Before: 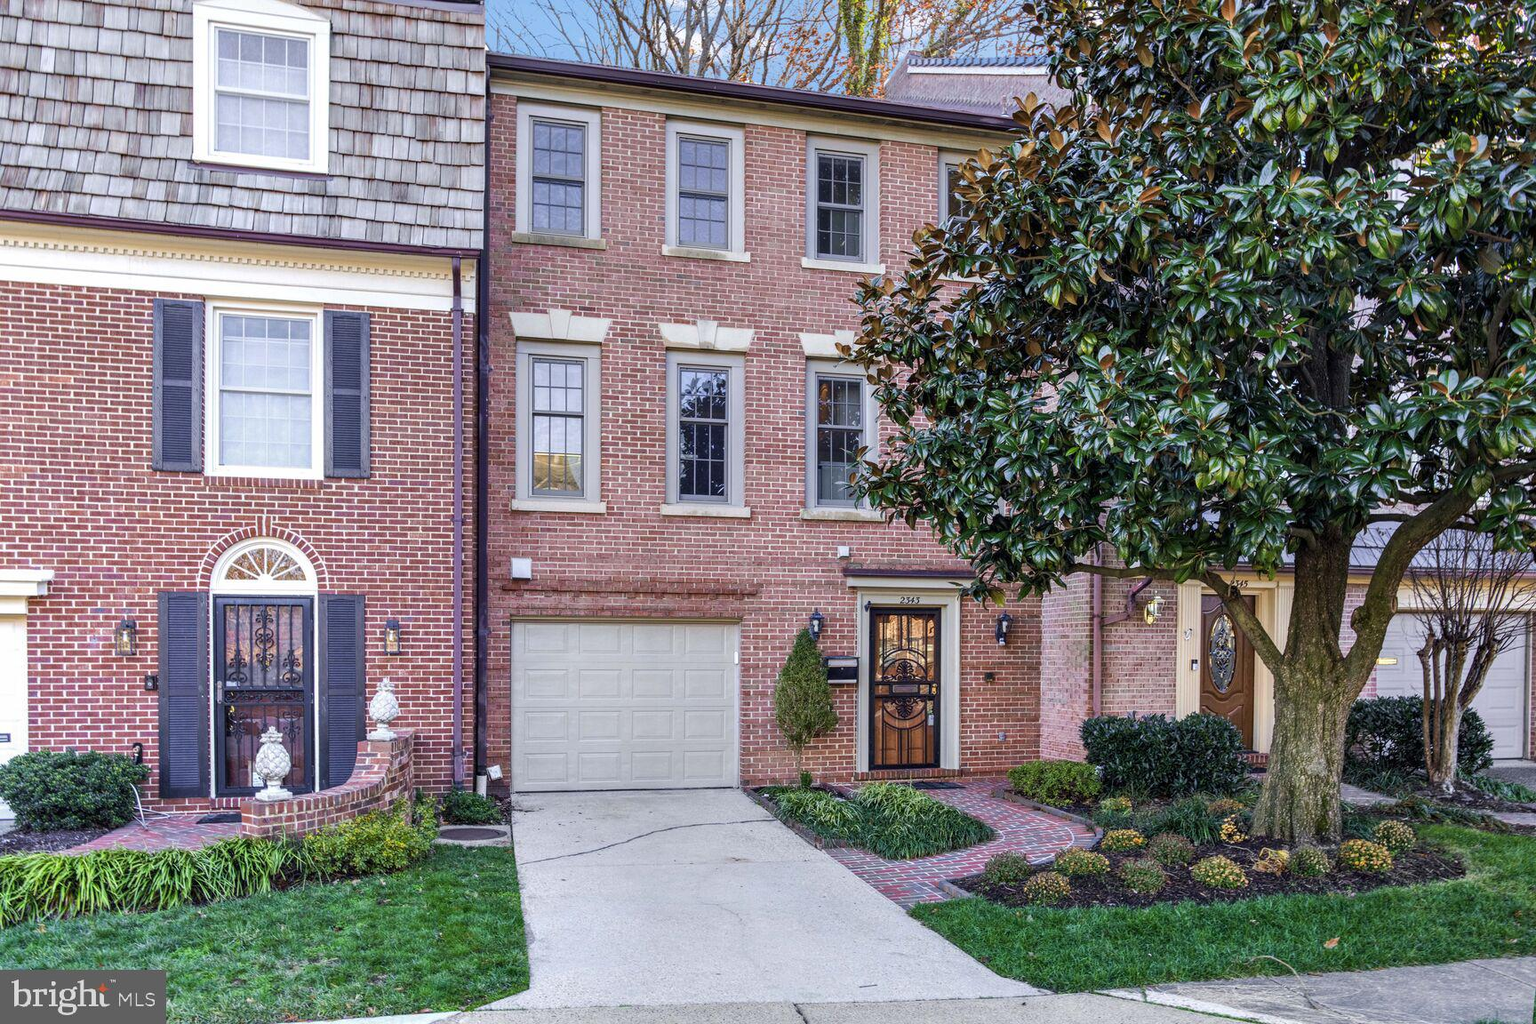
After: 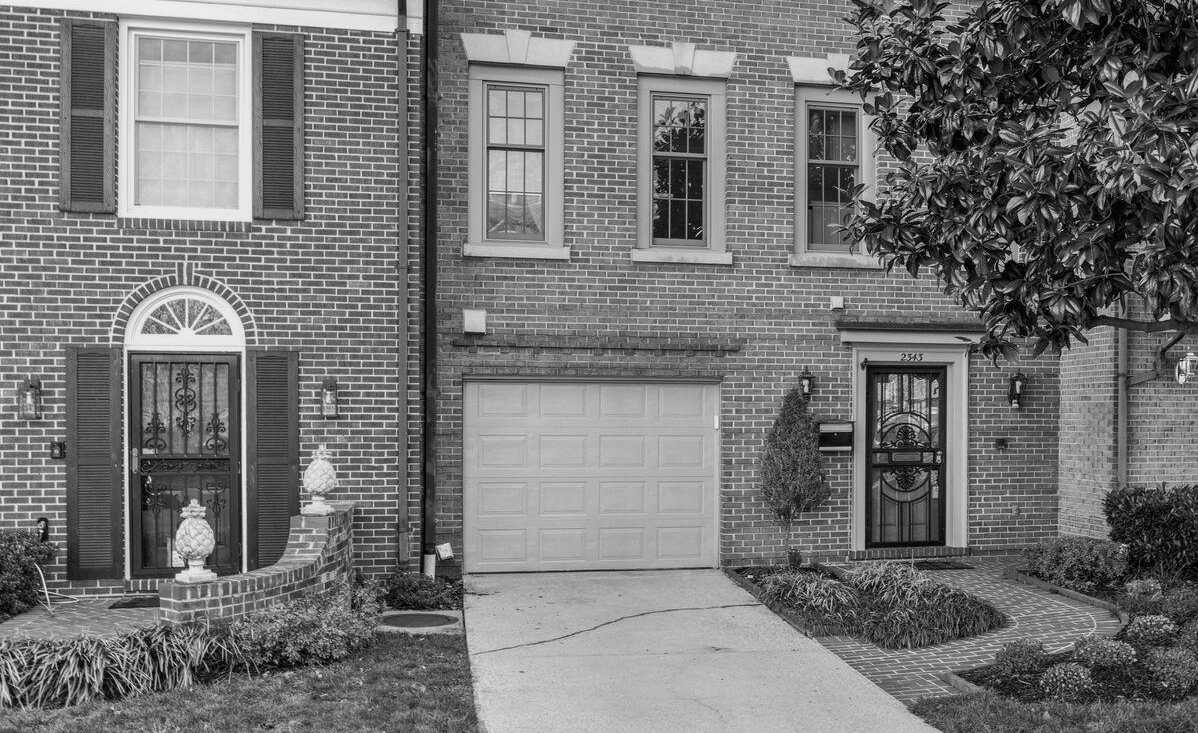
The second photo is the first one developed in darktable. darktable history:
monochrome: a -92.57, b 58.91
crop: left 6.488%, top 27.668%, right 24.183%, bottom 8.656%
color balance rgb: linear chroma grading › global chroma 15%, perceptual saturation grading › global saturation 30%
